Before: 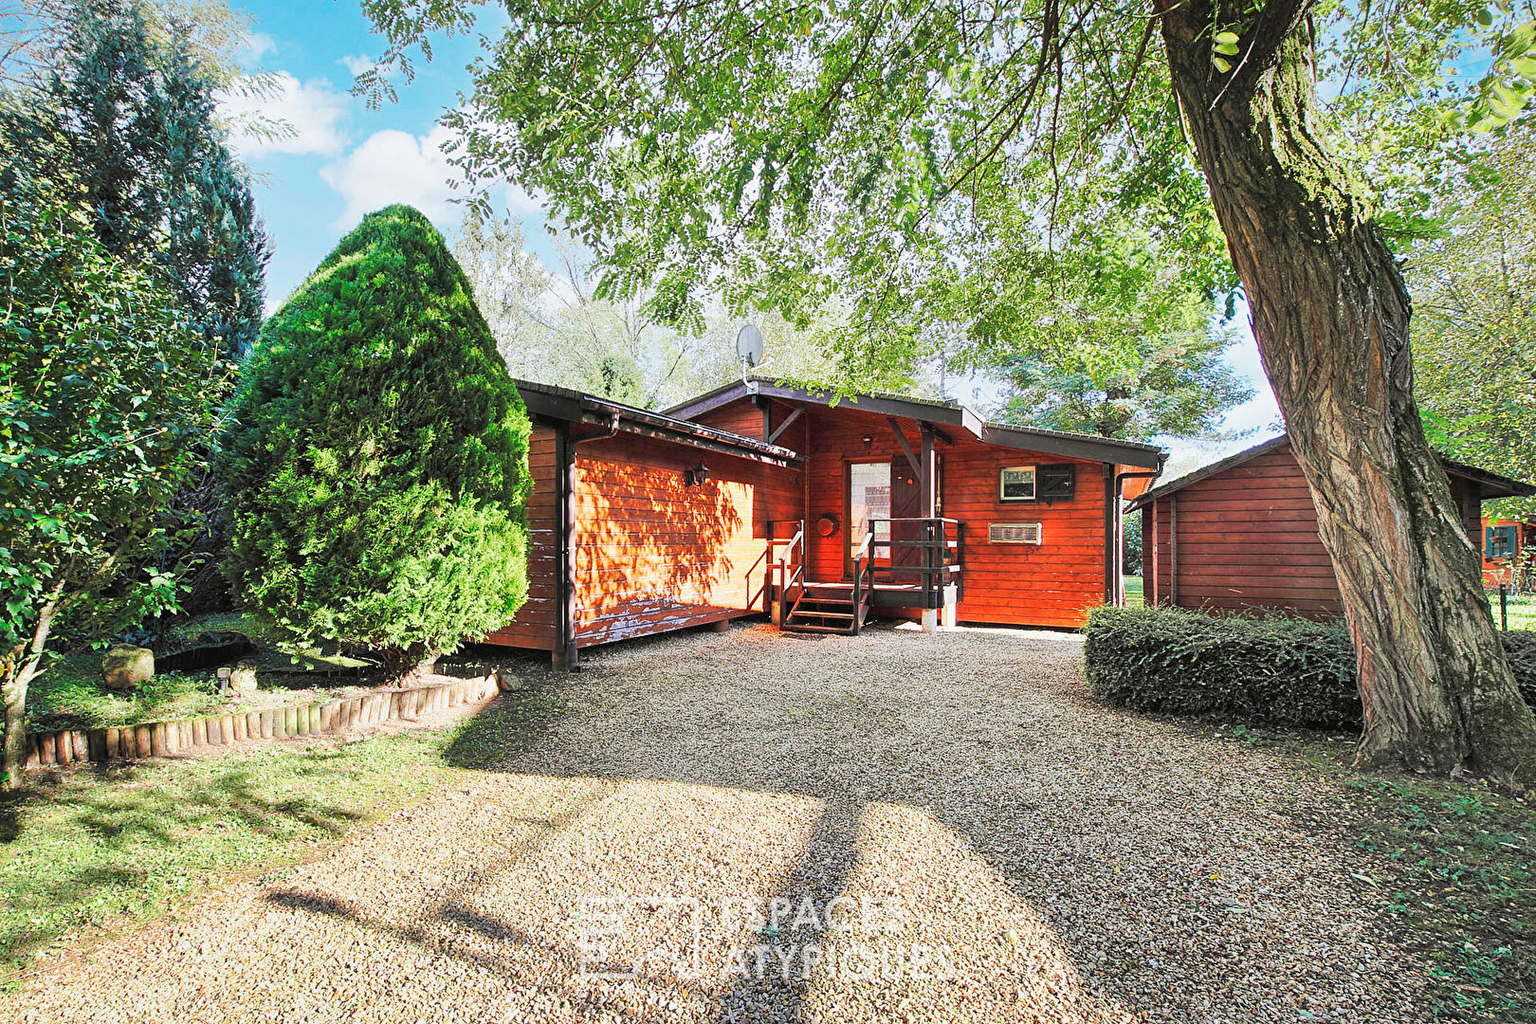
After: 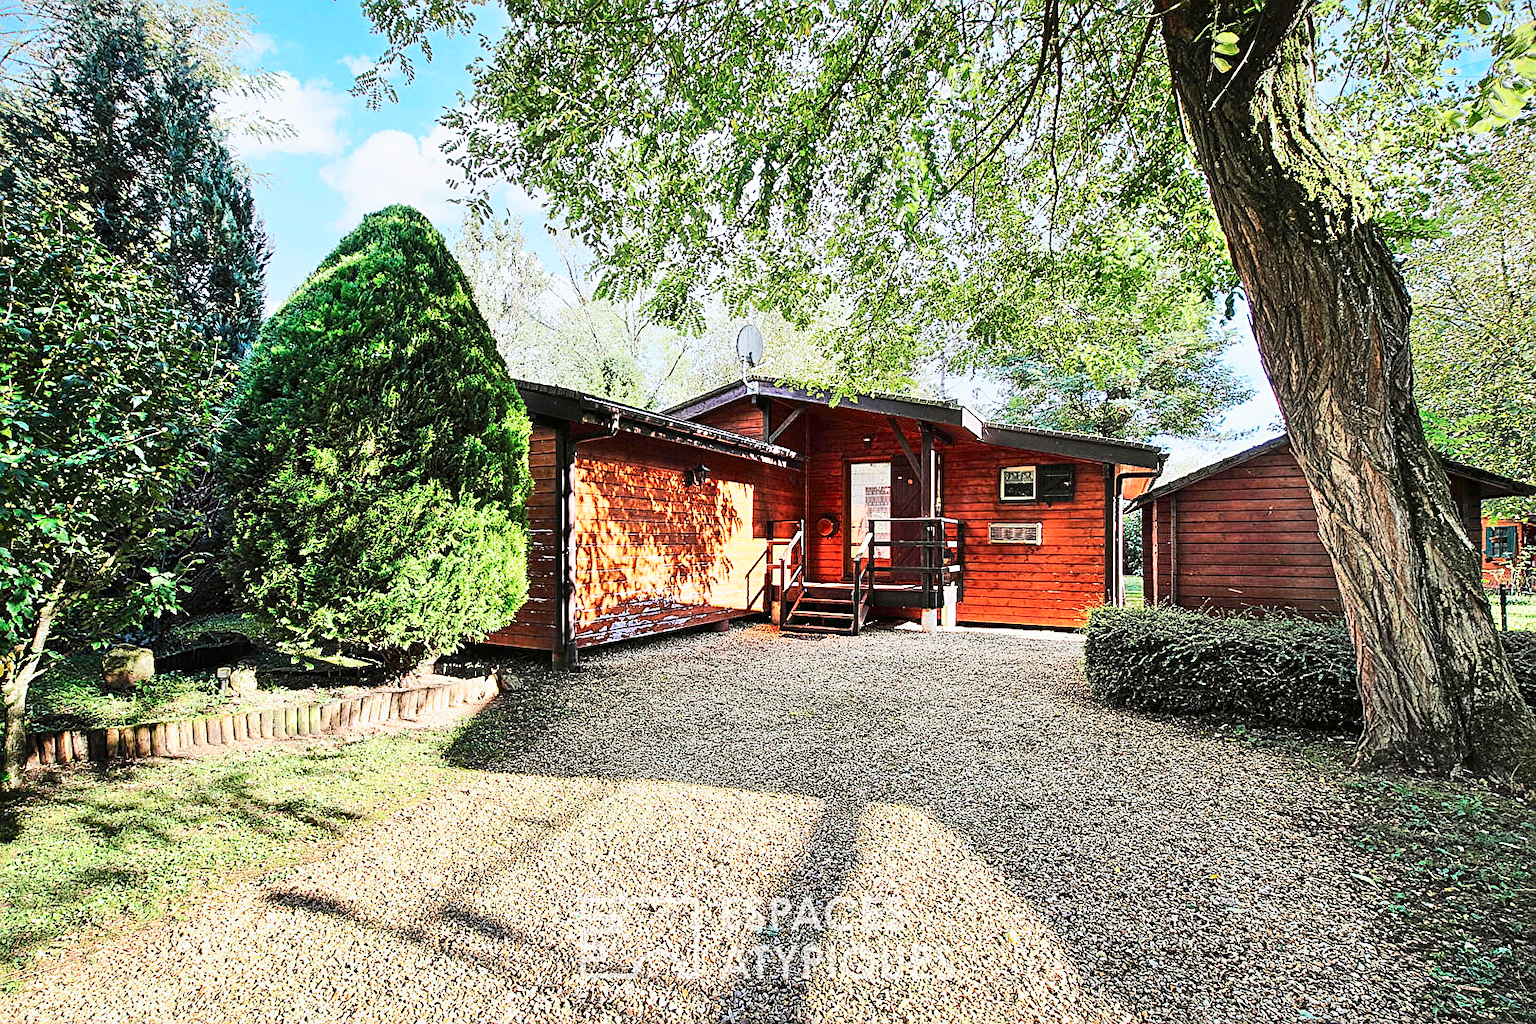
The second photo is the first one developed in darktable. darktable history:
contrast brightness saturation: contrast 0.28
sharpen: on, module defaults
